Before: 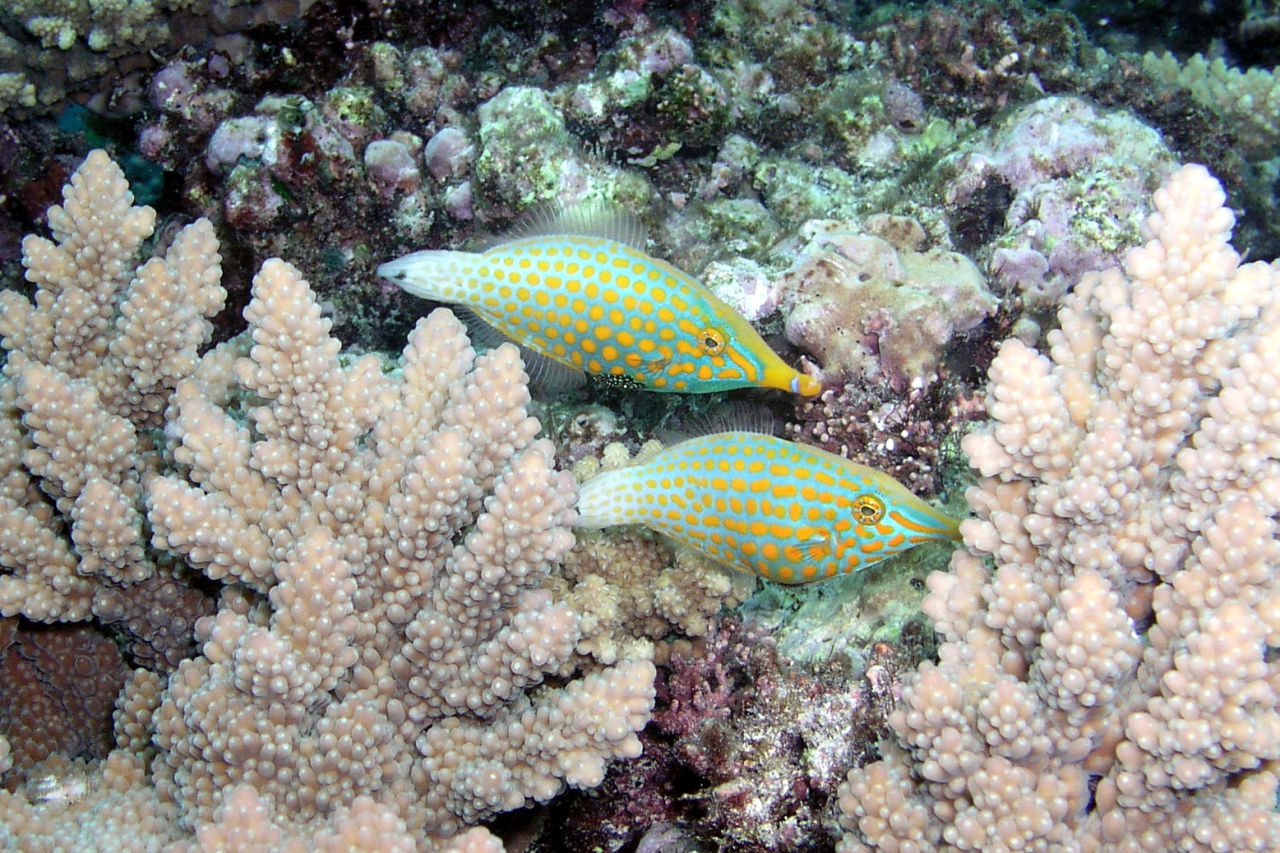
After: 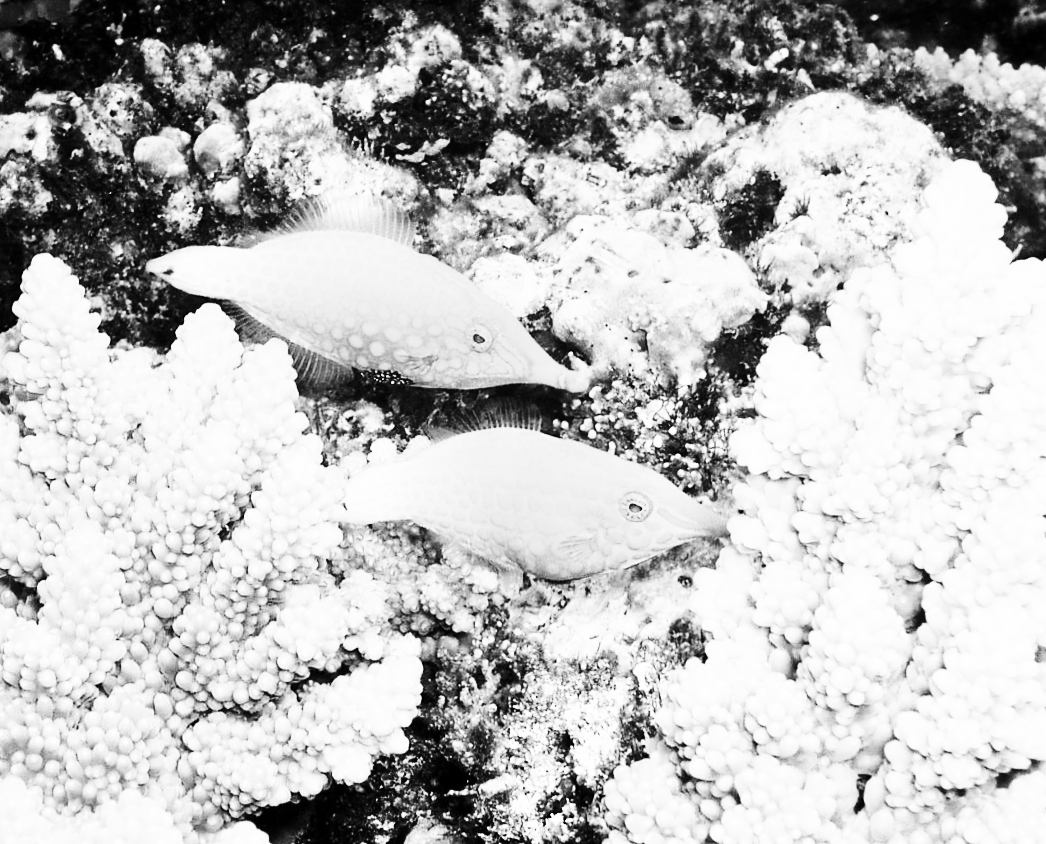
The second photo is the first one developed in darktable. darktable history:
base curve: curves: ch0 [(0, 0) (0.026, 0.03) (0.109, 0.232) (0.351, 0.748) (0.669, 0.968) (1, 1)], preserve colors none
color balance rgb: perceptual saturation grading › global saturation 20%, global vibrance 20%
graduated density: rotation 5.63°, offset 76.9
contrast brightness saturation: contrast 0.4, brightness 0.1, saturation 0.21
rotate and perspective: rotation 0.192°, lens shift (horizontal) -0.015, crop left 0.005, crop right 0.996, crop top 0.006, crop bottom 0.99
monochrome: on, module defaults
crop: left 17.582%, bottom 0.031%
